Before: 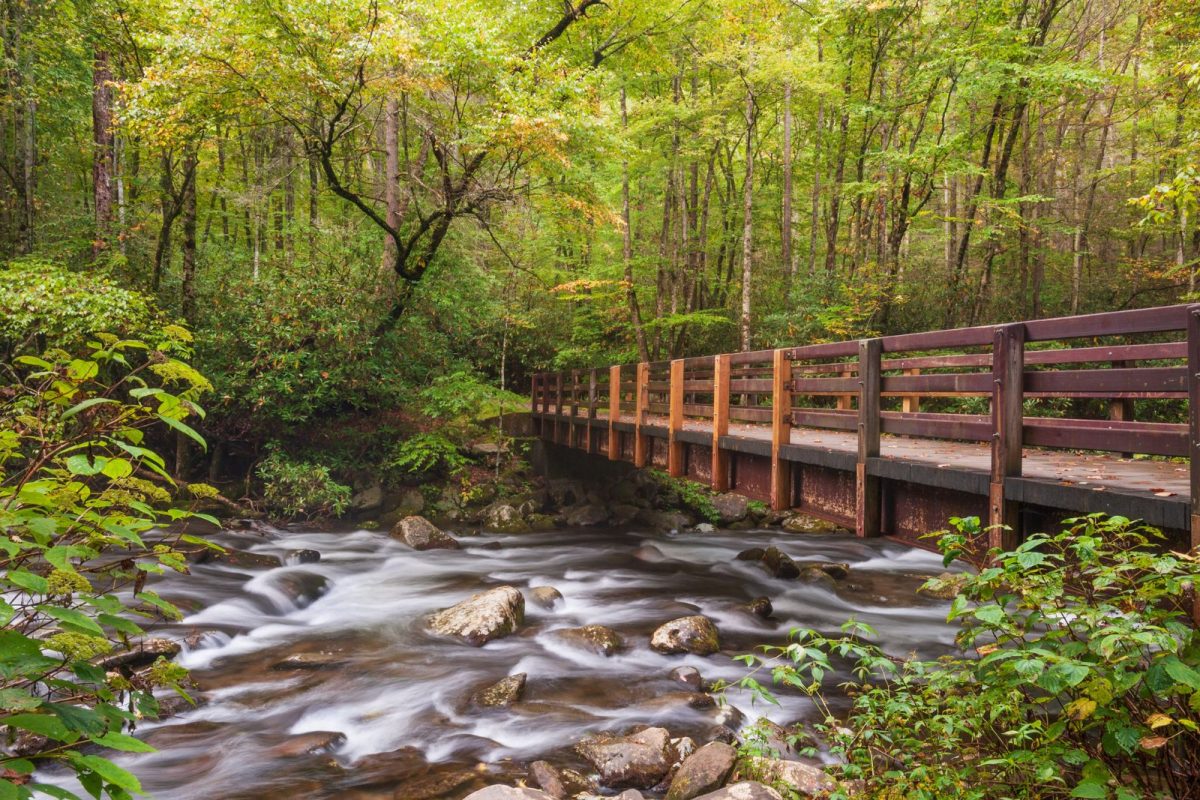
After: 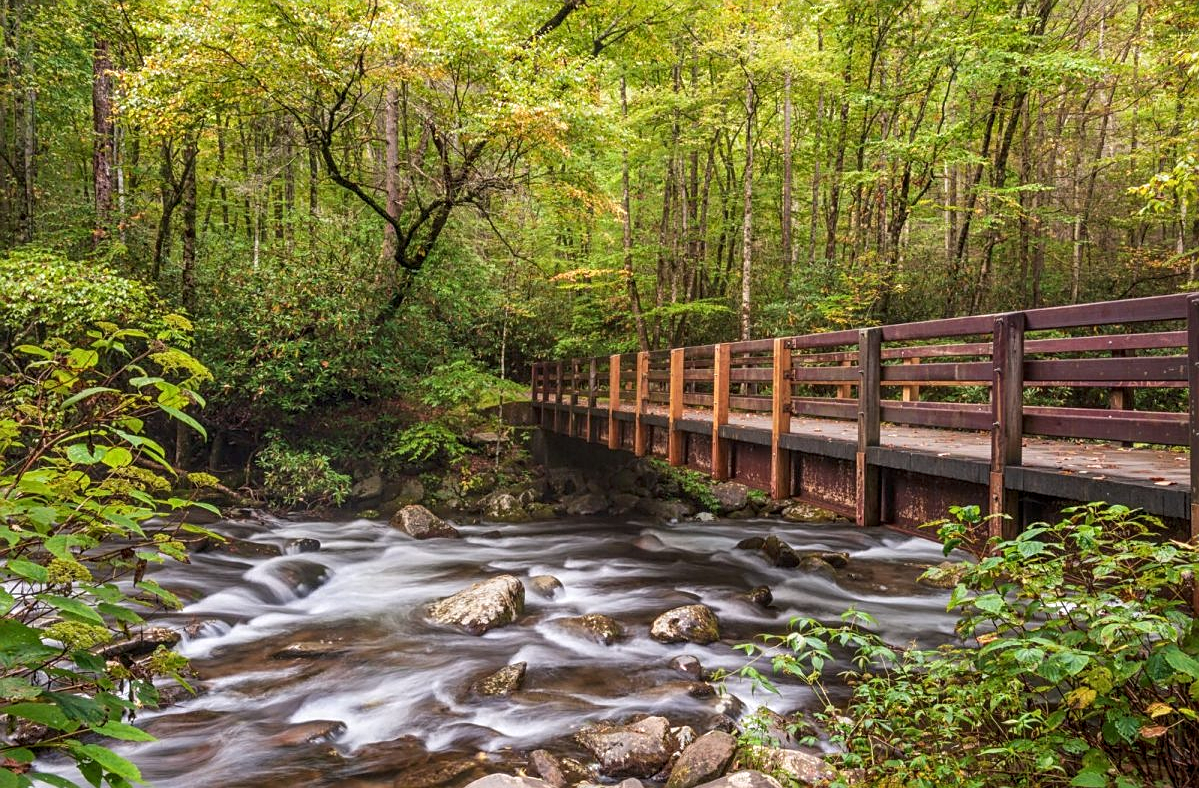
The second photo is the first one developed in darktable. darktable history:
crop: top 1.489%, right 0.056%
sharpen: on, module defaults
local contrast: on, module defaults
